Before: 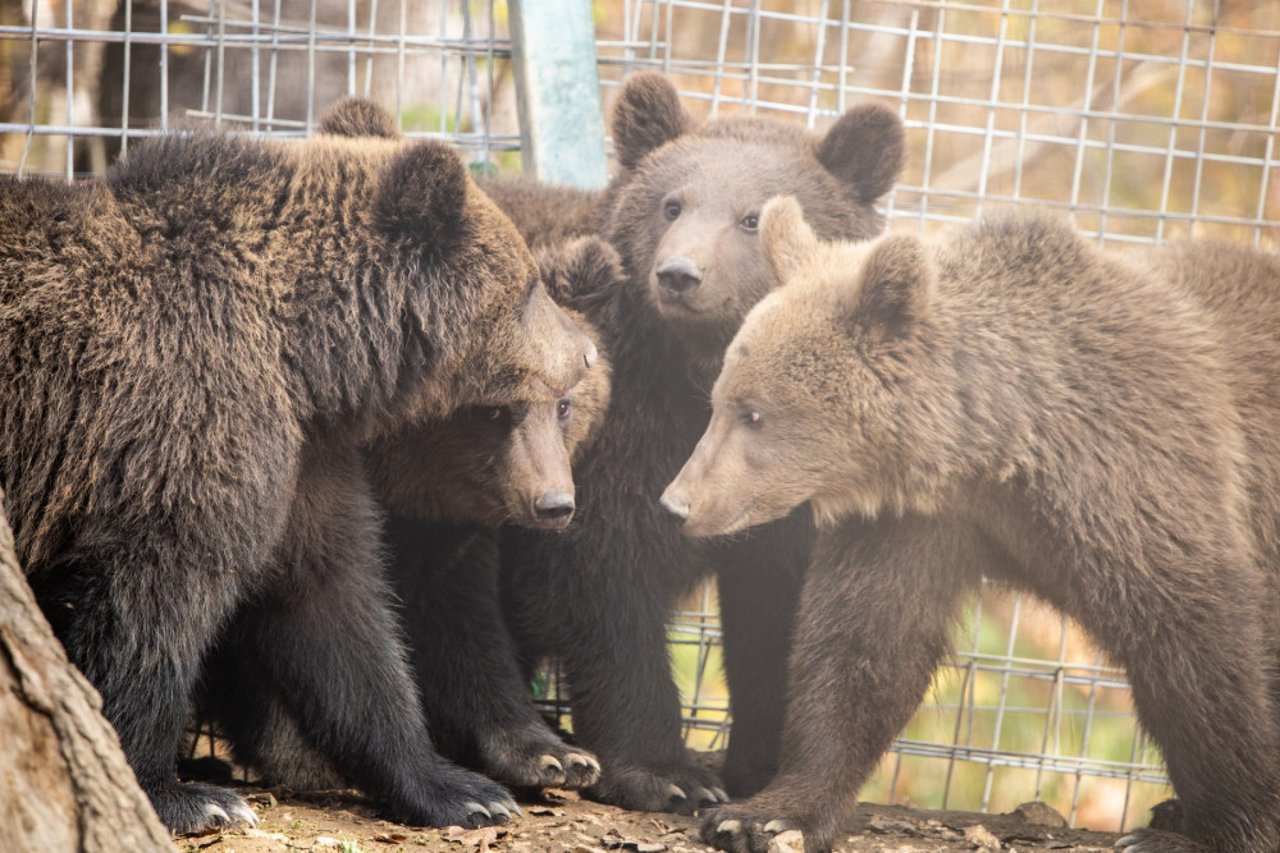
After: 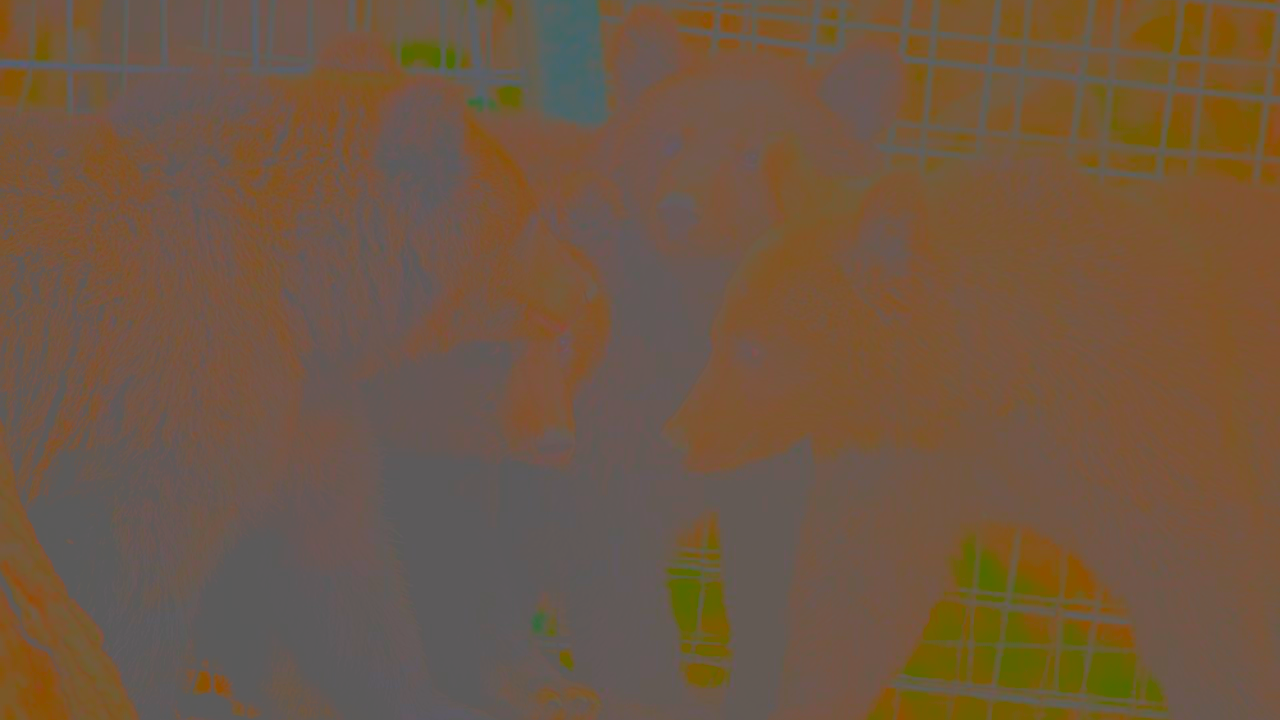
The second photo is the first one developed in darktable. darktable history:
tone equalizer: -8 EV -1.83 EV, -7 EV -1.12 EV, -6 EV -1.6 EV, edges refinement/feathering 500, mask exposure compensation -1.57 EV, preserve details no
sharpen: radius 1.424, amount 1.24, threshold 0.718
contrast brightness saturation: contrast -0.976, brightness -0.17, saturation 0.761
crop: top 7.567%, bottom 8.017%
